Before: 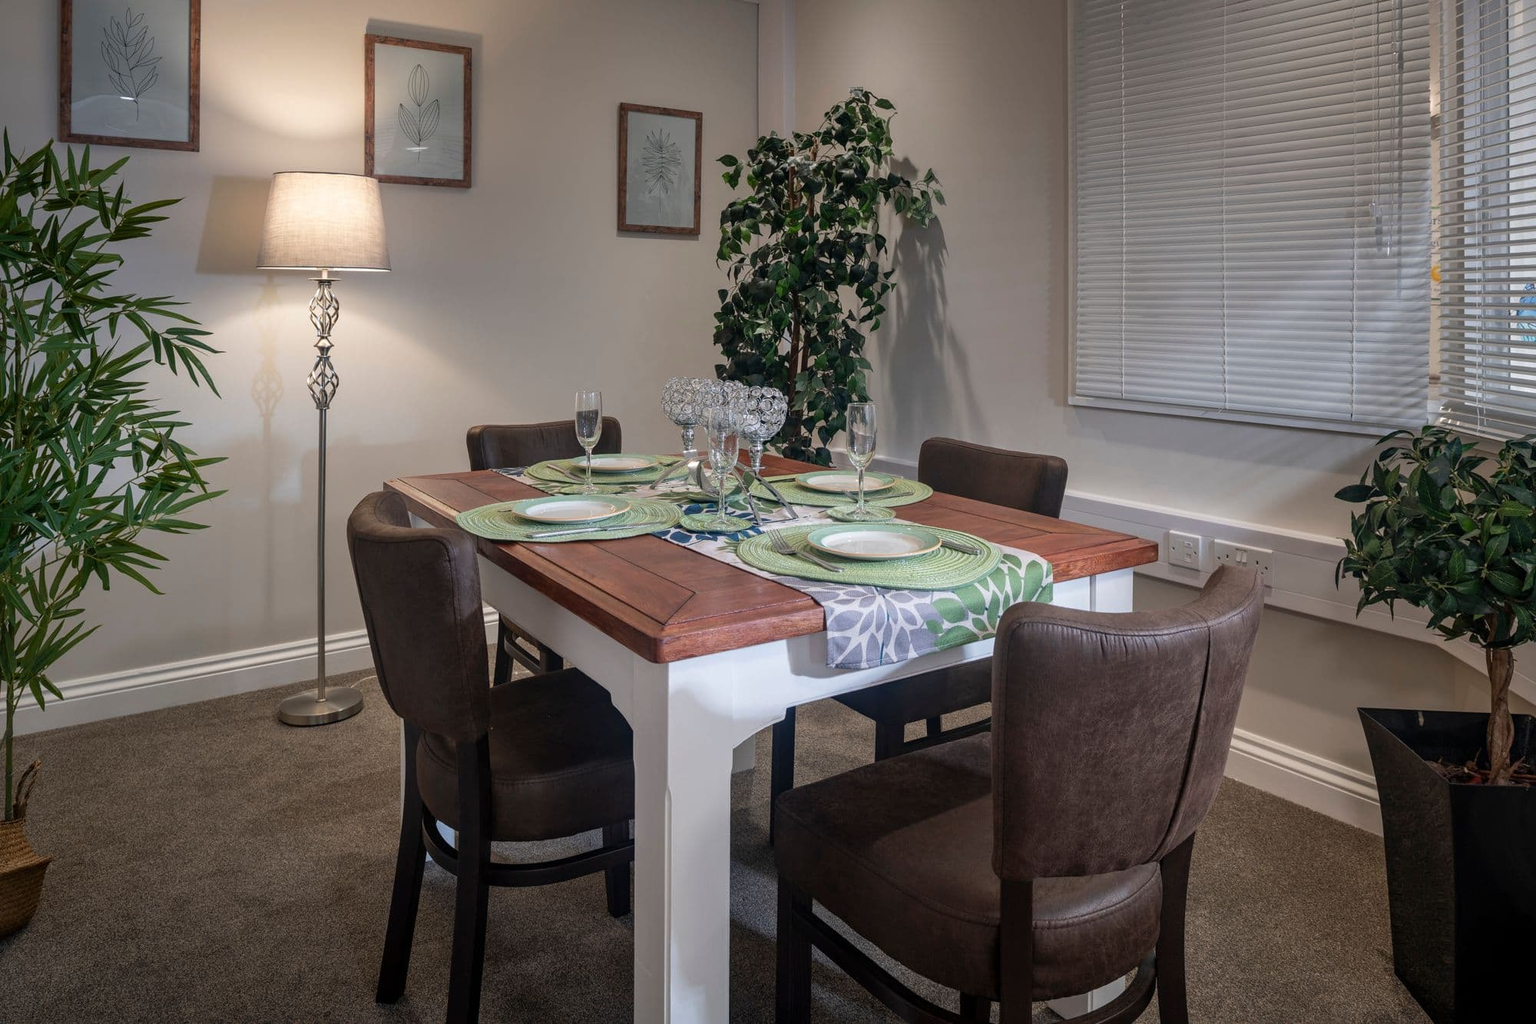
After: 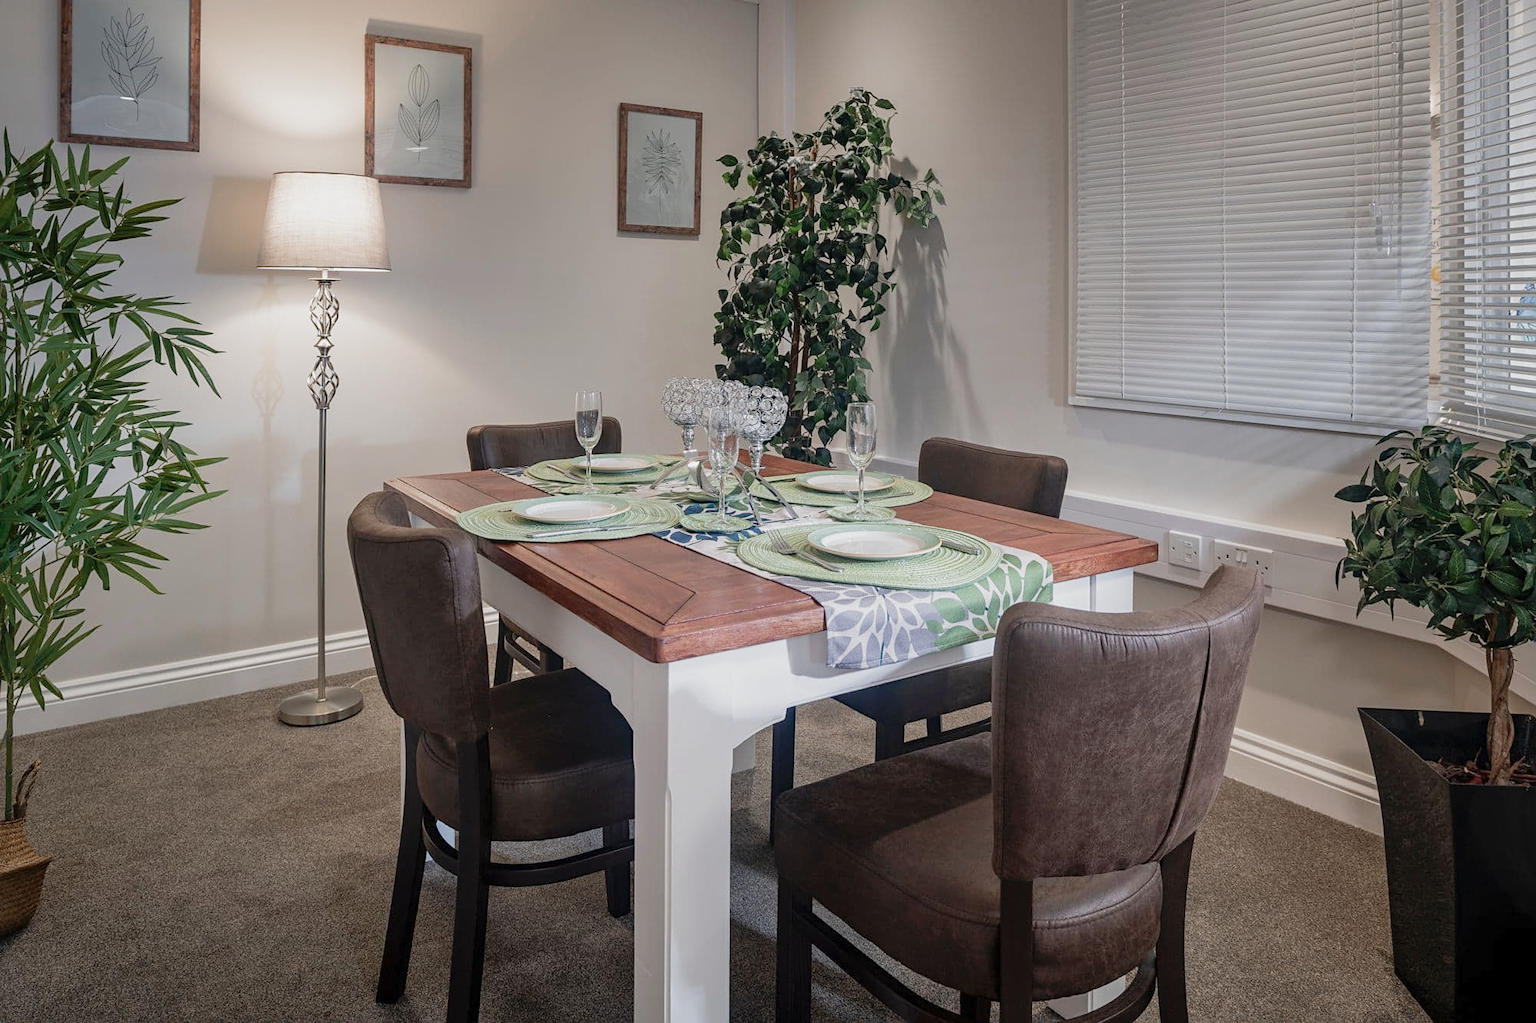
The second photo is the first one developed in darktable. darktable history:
exposure: exposure 0.082 EV, compensate highlight preservation false
filmic rgb: black relative exposure -16 EV, white relative exposure 2.92 EV, threshold 5.96 EV, hardness 9.99, add noise in highlights 0, color science v3 (2019), use custom middle-gray values true, contrast in highlights soft, enable highlight reconstruction true
contrast brightness saturation: contrast 0.058, brightness -0.012, saturation -0.247
levels: white 99.92%, levels [0, 0.445, 1]
sharpen: amount 0.21
